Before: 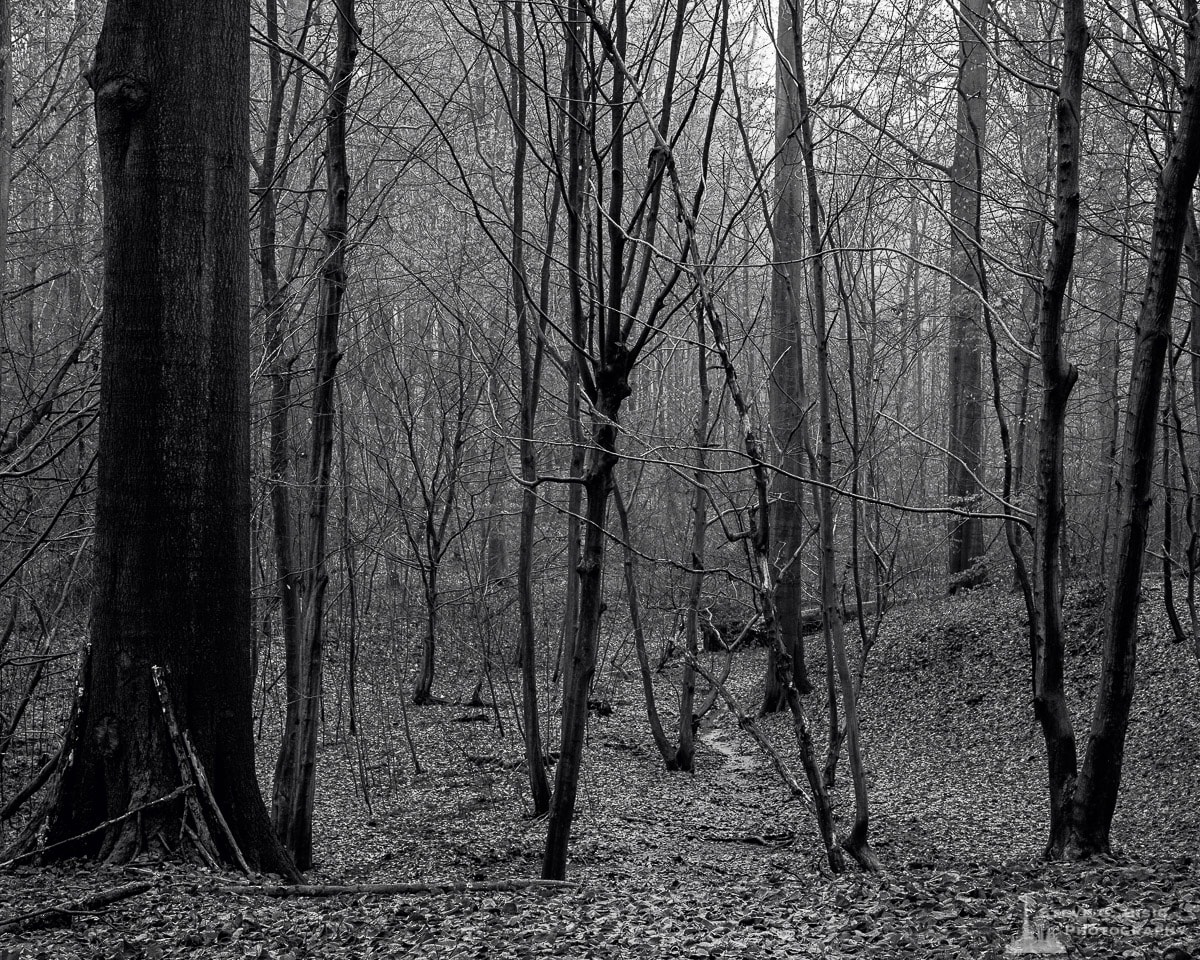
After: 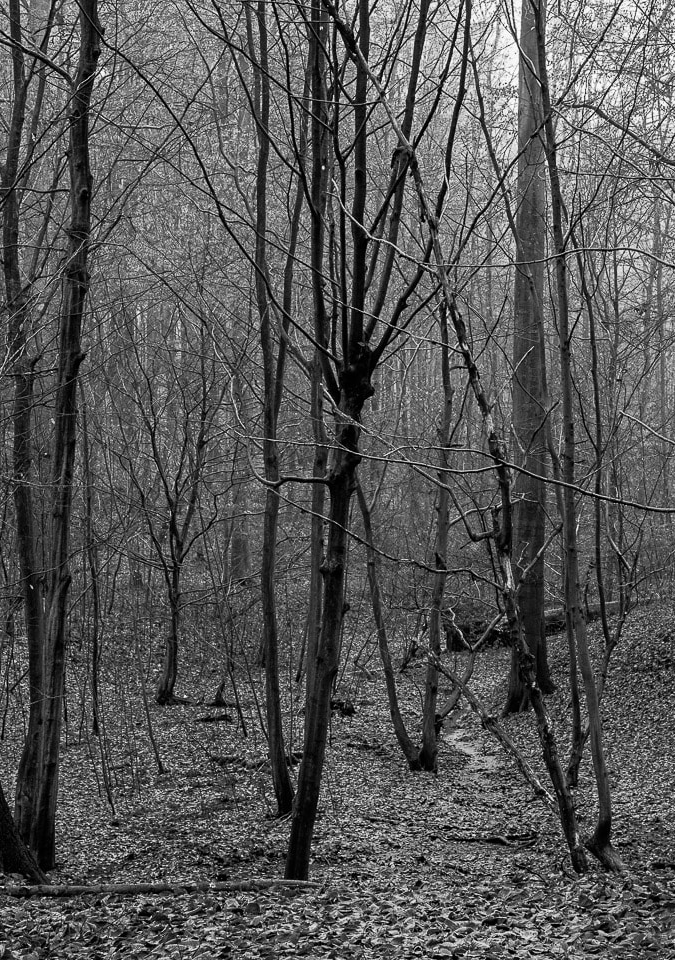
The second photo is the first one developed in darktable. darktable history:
monochrome: size 1
white balance: red 0.924, blue 1.095
crop: left 21.496%, right 22.254%
